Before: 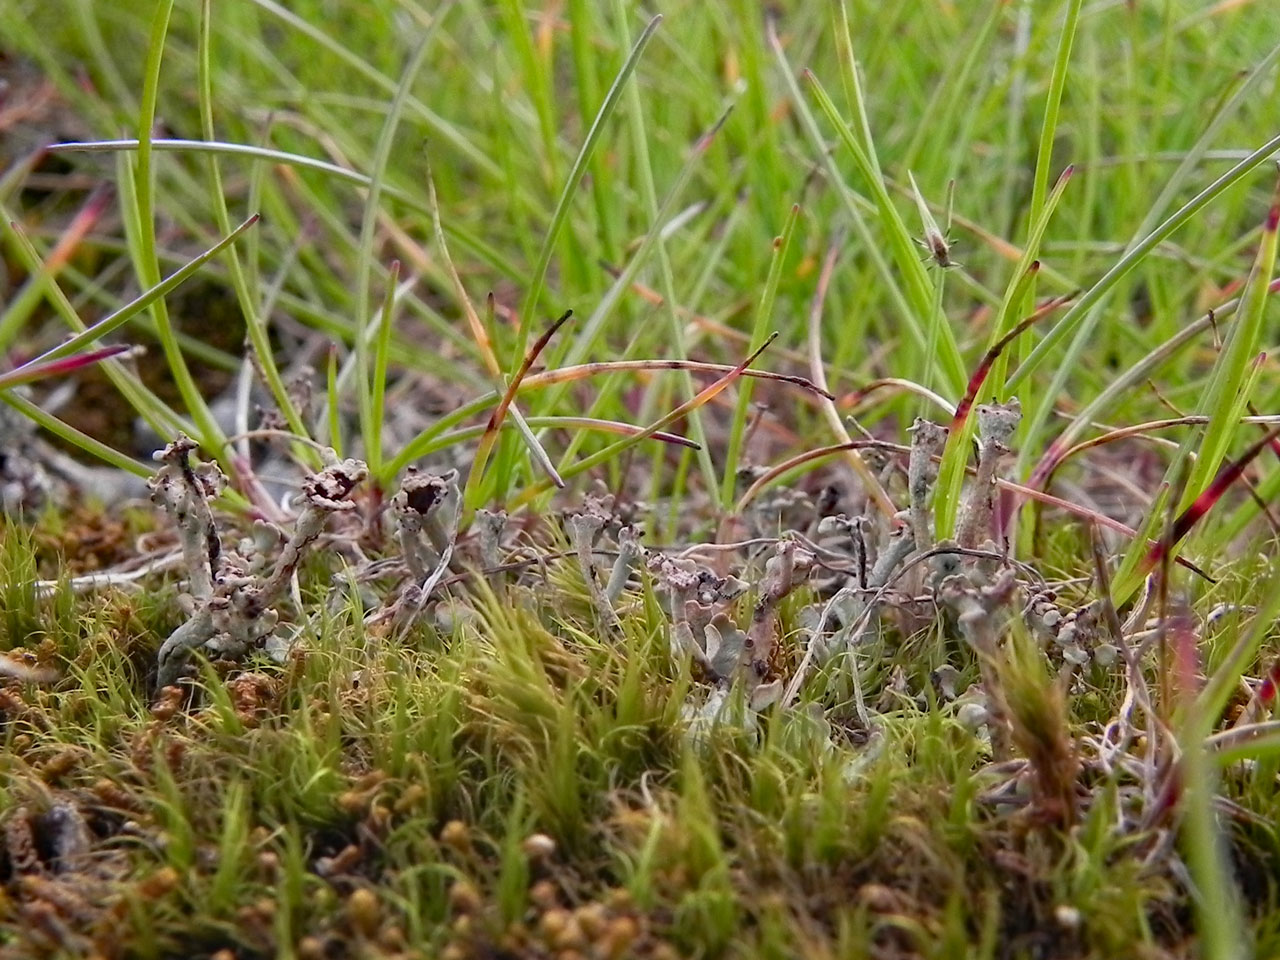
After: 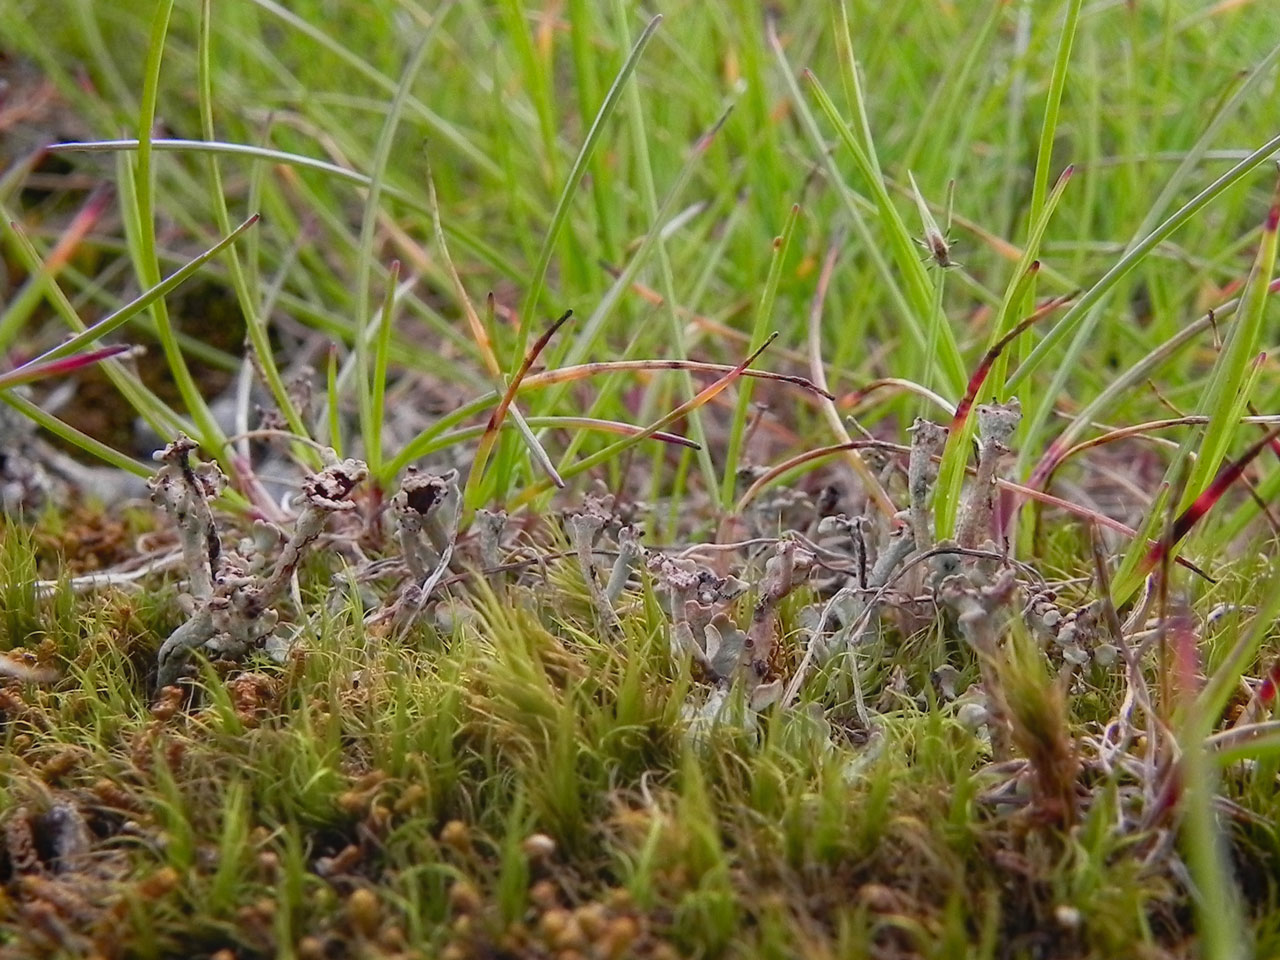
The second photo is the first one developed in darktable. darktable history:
contrast equalizer: y [[0.5, 0.496, 0.435, 0.435, 0.496, 0.5], [0.5 ×6], [0.5 ×6], [0 ×6], [0 ×6]], mix 0.55
